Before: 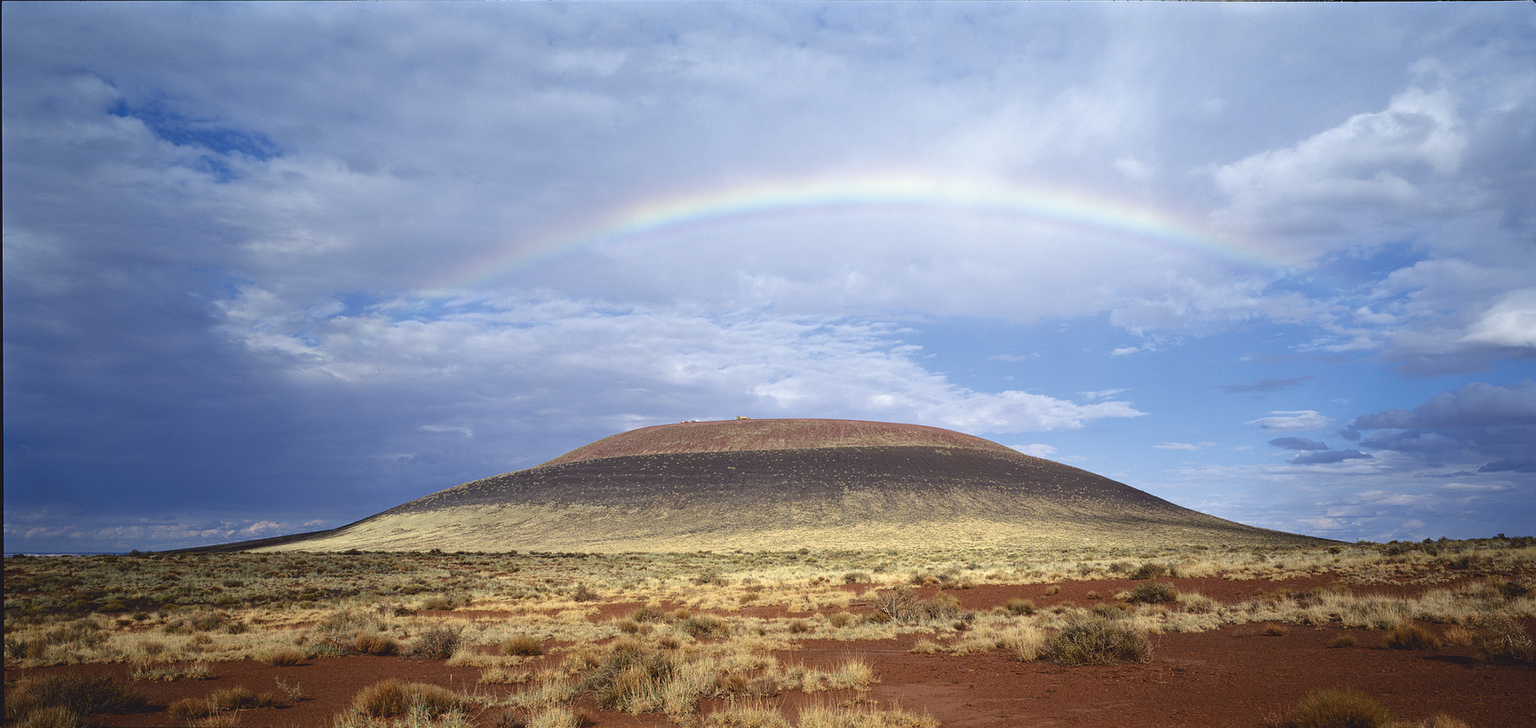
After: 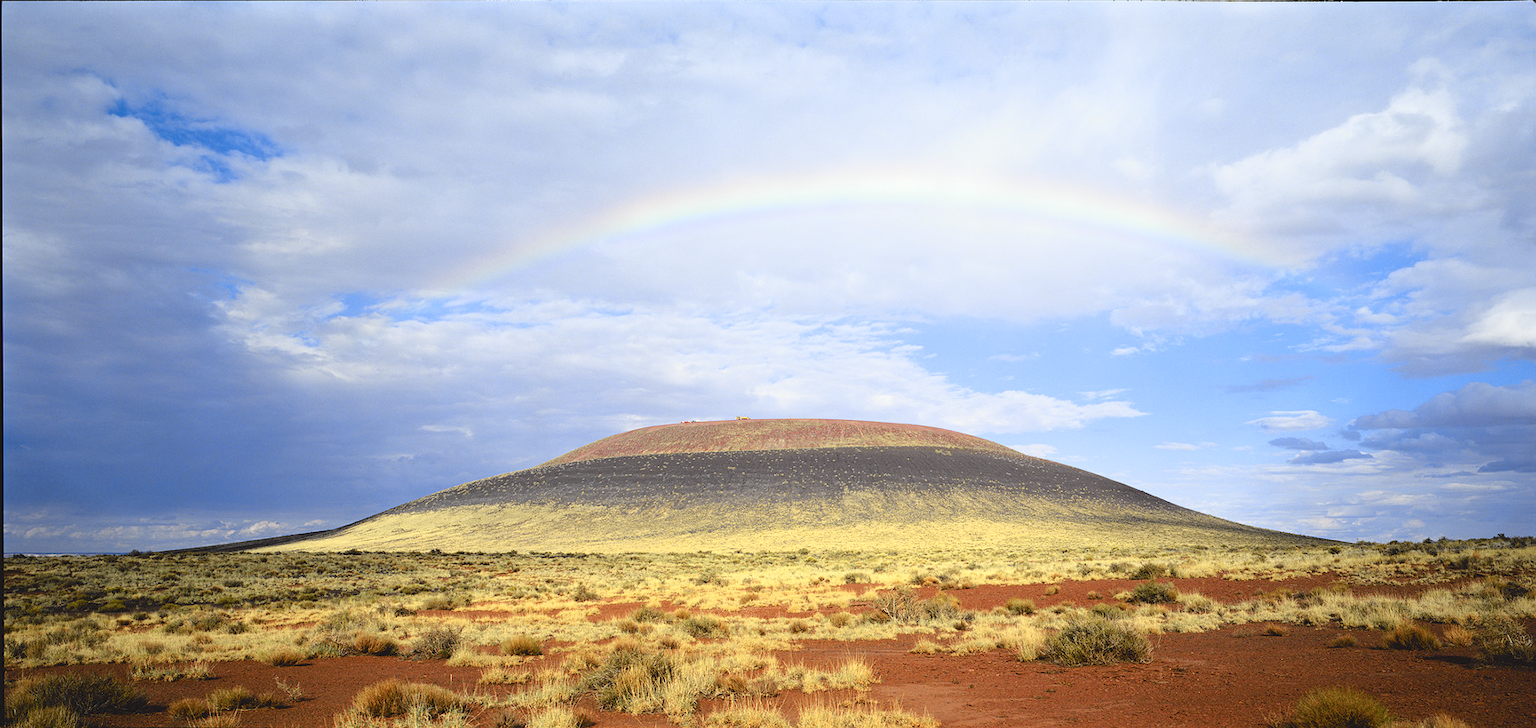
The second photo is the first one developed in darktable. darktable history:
tone curve: curves: ch0 [(0, 0.008) (0.107, 0.091) (0.278, 0.351) (0.457, 0.562) (0.628, 0.738) (0.839, 0.909) (0.998, 0.978)]; ch1 [(0, 0) (0.437, 0.408) (0.474, 0.479) (0.502, 0.5) (0.527, 0.519) (0.561, 0.575) (0.608, 0.665) (0.669, 0.748) (0.859, 0.899) (1, 1)]; ch2 [(0, 0) (0.33, 0.301) (0.421, 0.443) (0.473, 0.498) (0.502, 0.504) (0.522, 0.527) (0.549, 0.583) (0.644, 0.703) (1, 1)], color space Lab, independent channels, preserve colors none
exposure: exposure 0.2 EV, compensate highlight preservation false
